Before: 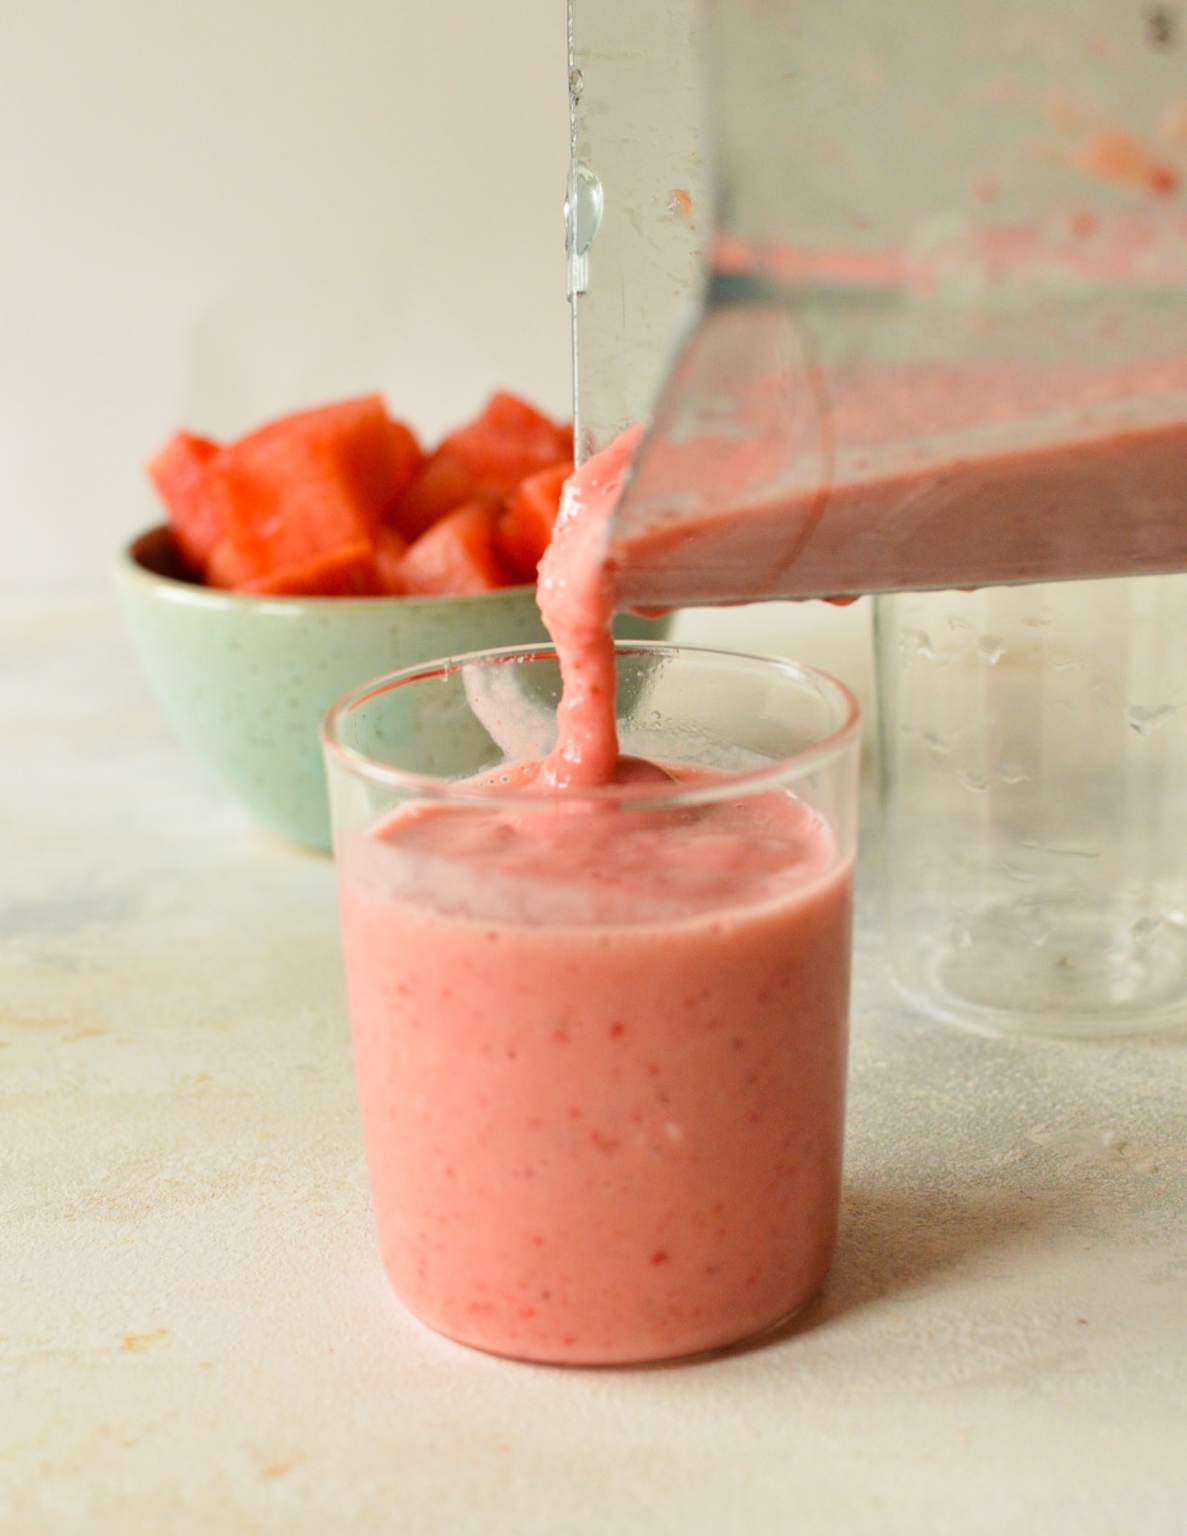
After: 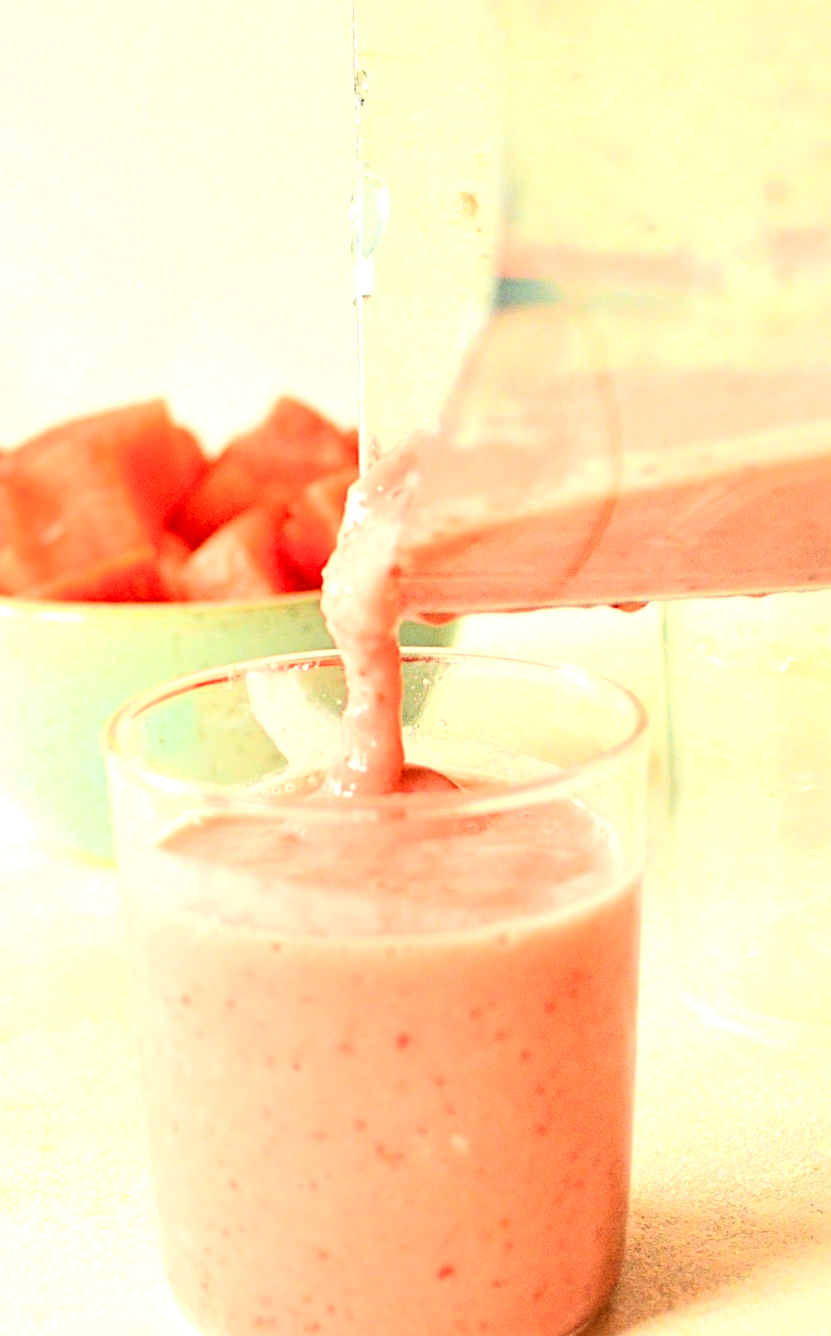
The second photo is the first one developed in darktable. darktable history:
exposure: black level correction 0, exposure 1.3 EV, compensate exposure bias true, compensate highlight preservation false
crop: left 18.479%, right 12.2%, bottom 13.971%
sharpen: radius 3.119
tone curve: curves: ch0 [(0, 0.028) (0.037, 0.05) (0.123, 0.108) (0.19, 0.164) (0.269, 0.247) (0.475, 0.533) (0.595, 0.695) (0.718, 0.823) (0.855, 0.913) (1, 0.982)]; ch1 [(0, 0) (0.243, 0.245) (0.427, 0.41) (0.493, 0.481) (0.505, 0.502) (0.536, 0.545) (0.56, 0.582) (0.611, 0.644) (0.769, 0.807) (1, 1)]; ch2 [(0, 0) (0.249, 0.216) (0.349, 0.321) (0.424, 0.442) (0.476, 0.483) (0.498, 0.499) (0.517, 0.519) (0.532, 0.55) (0.569, 0.608) (0.614, 0.661) (0.706, 0.75) (0.808, 0.809) (0.991, 0.968)], color space Lab, independent channels, preserve colors none
